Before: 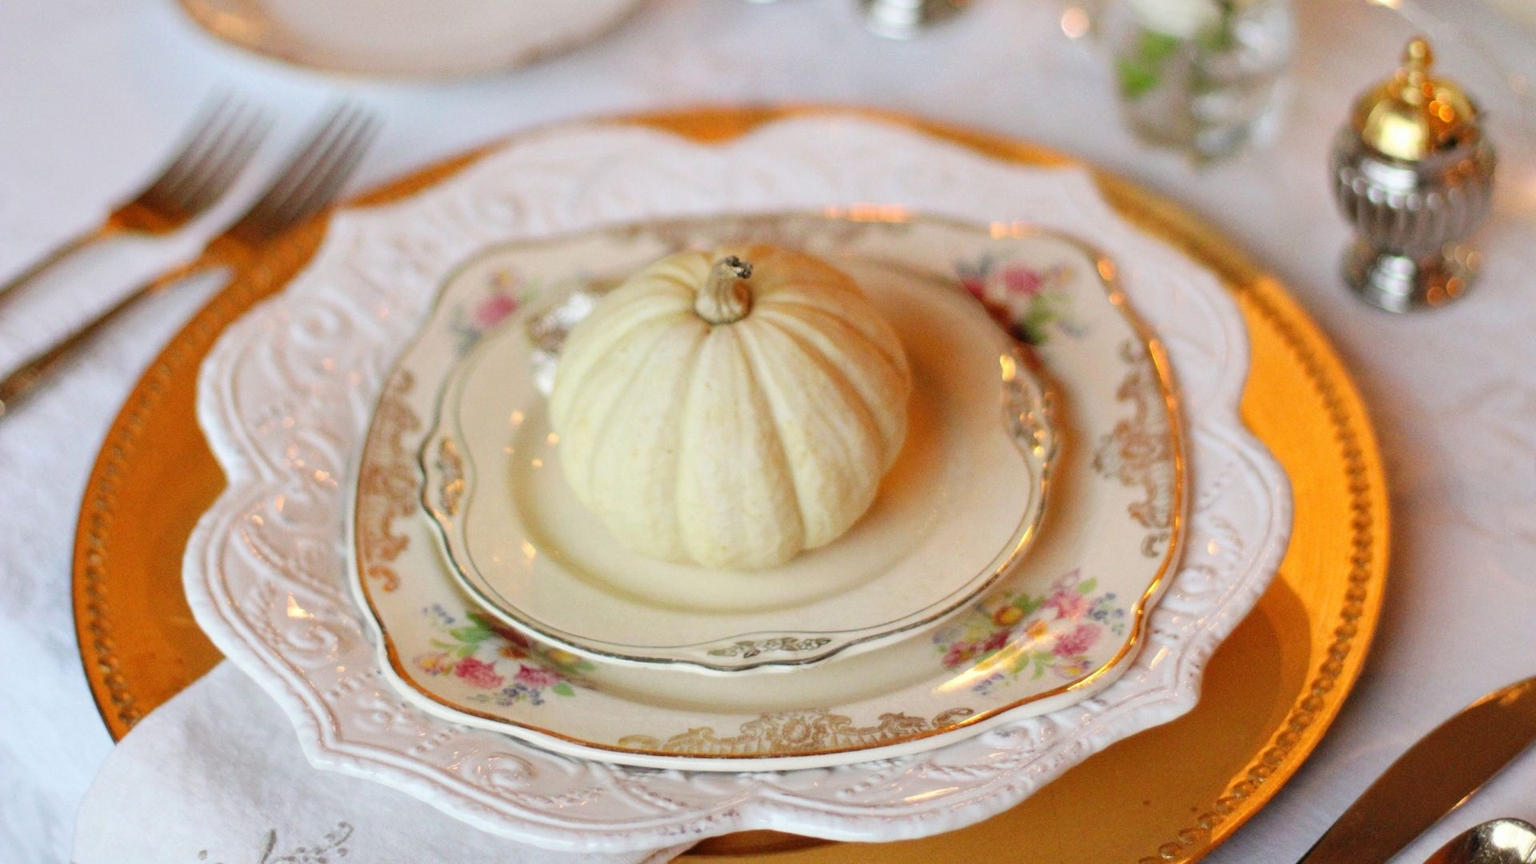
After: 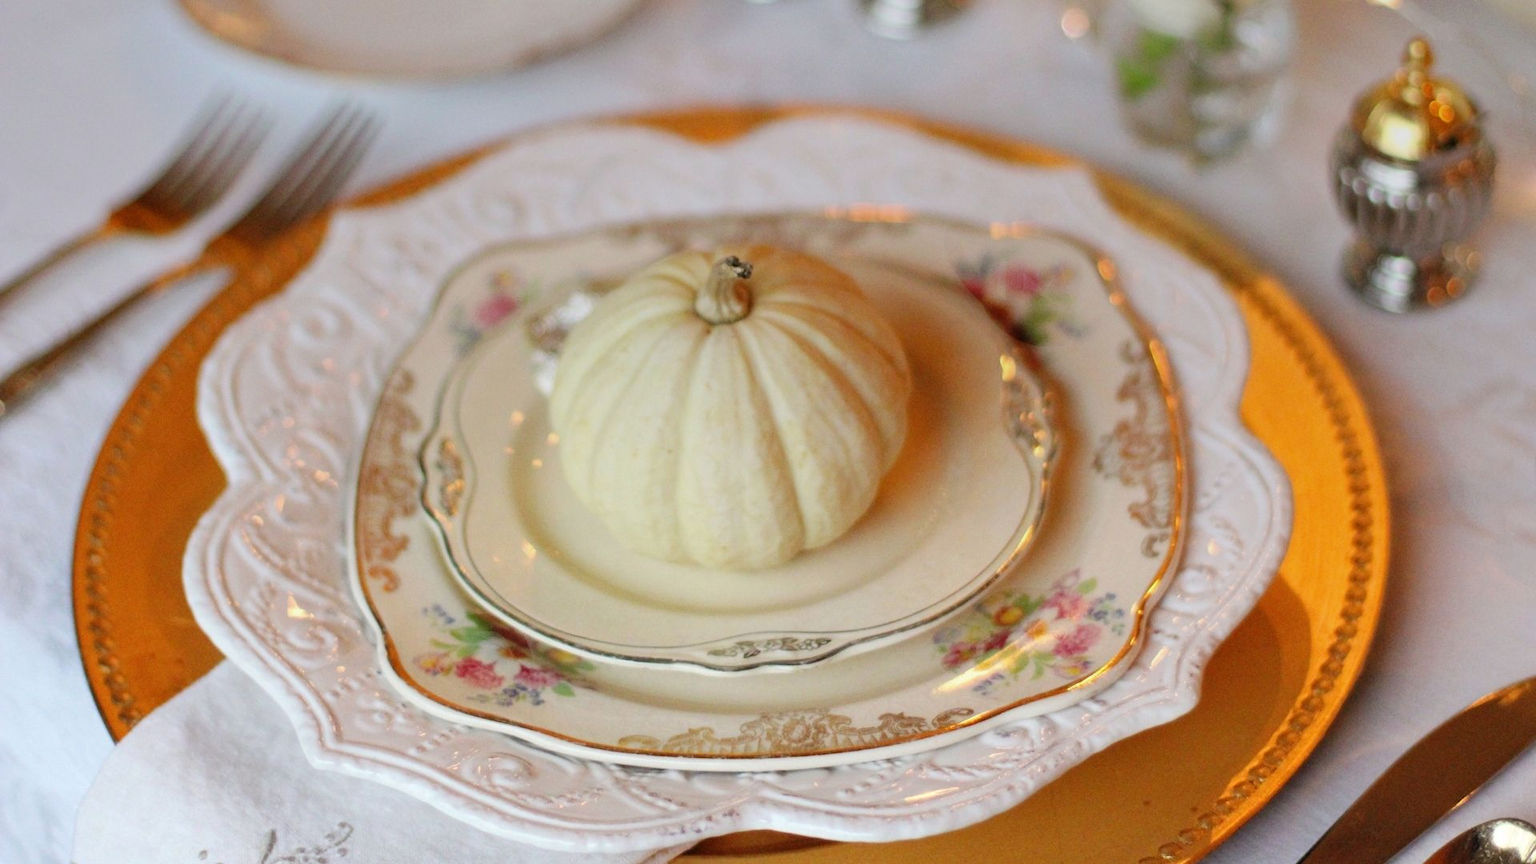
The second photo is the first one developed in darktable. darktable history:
graduated density: rotation 5.63°, offset 76.9
white balance: red 1, blue 1
exposure: exposure 0.197 EV, compensate highlight preservation false
